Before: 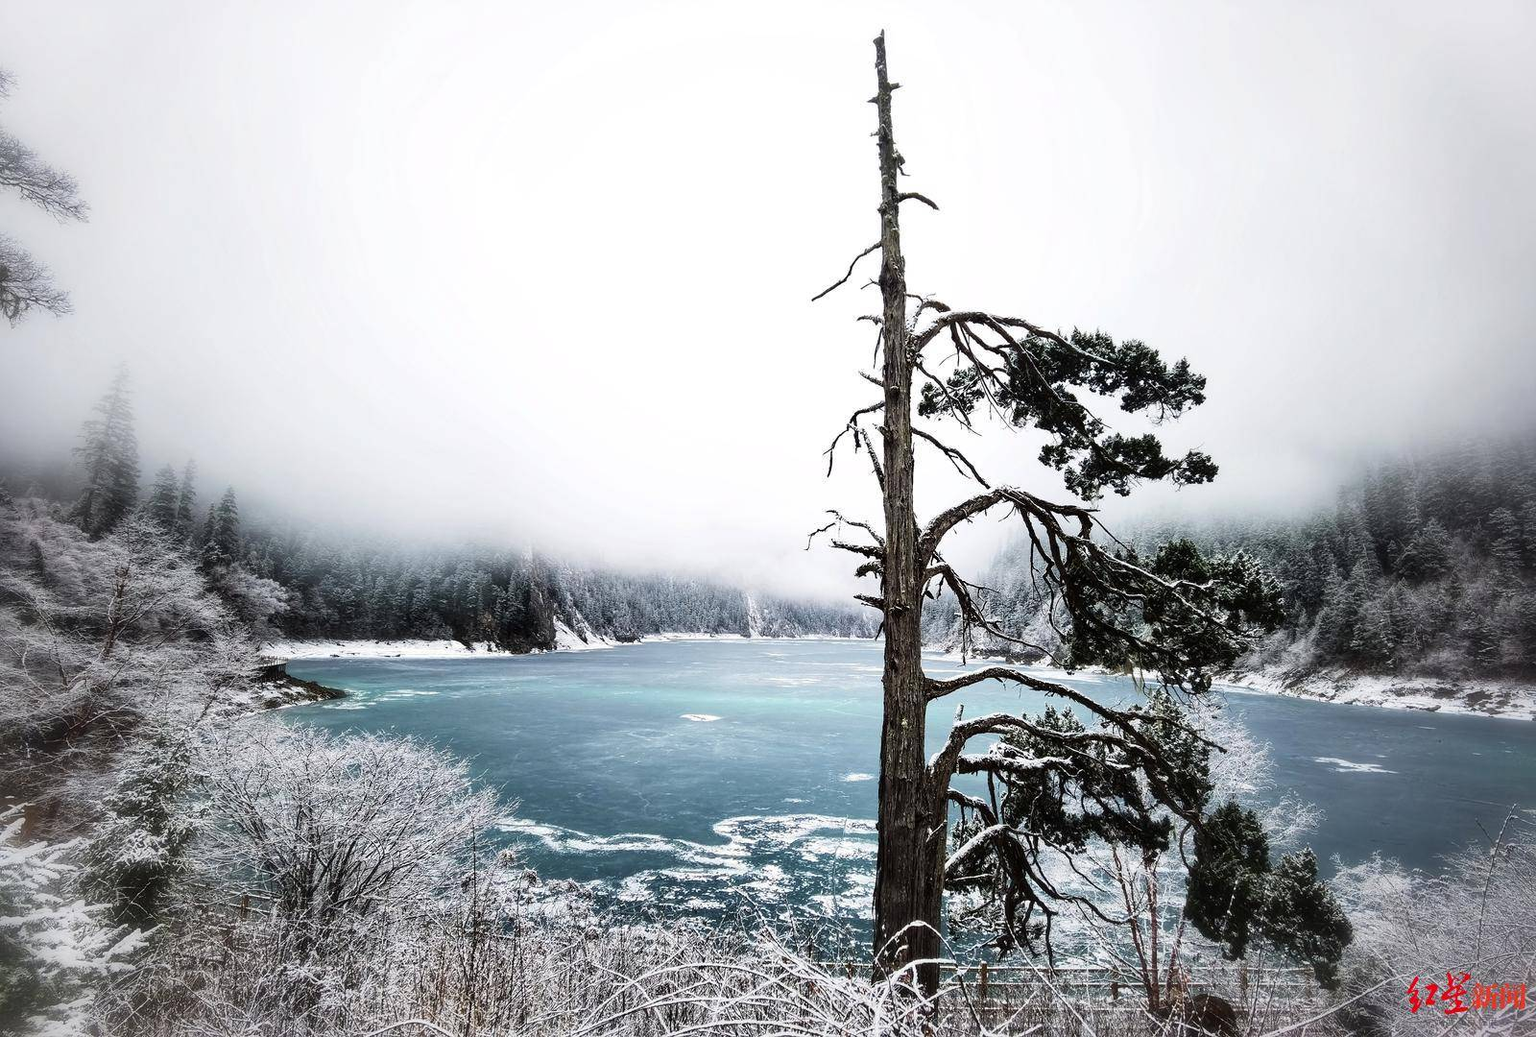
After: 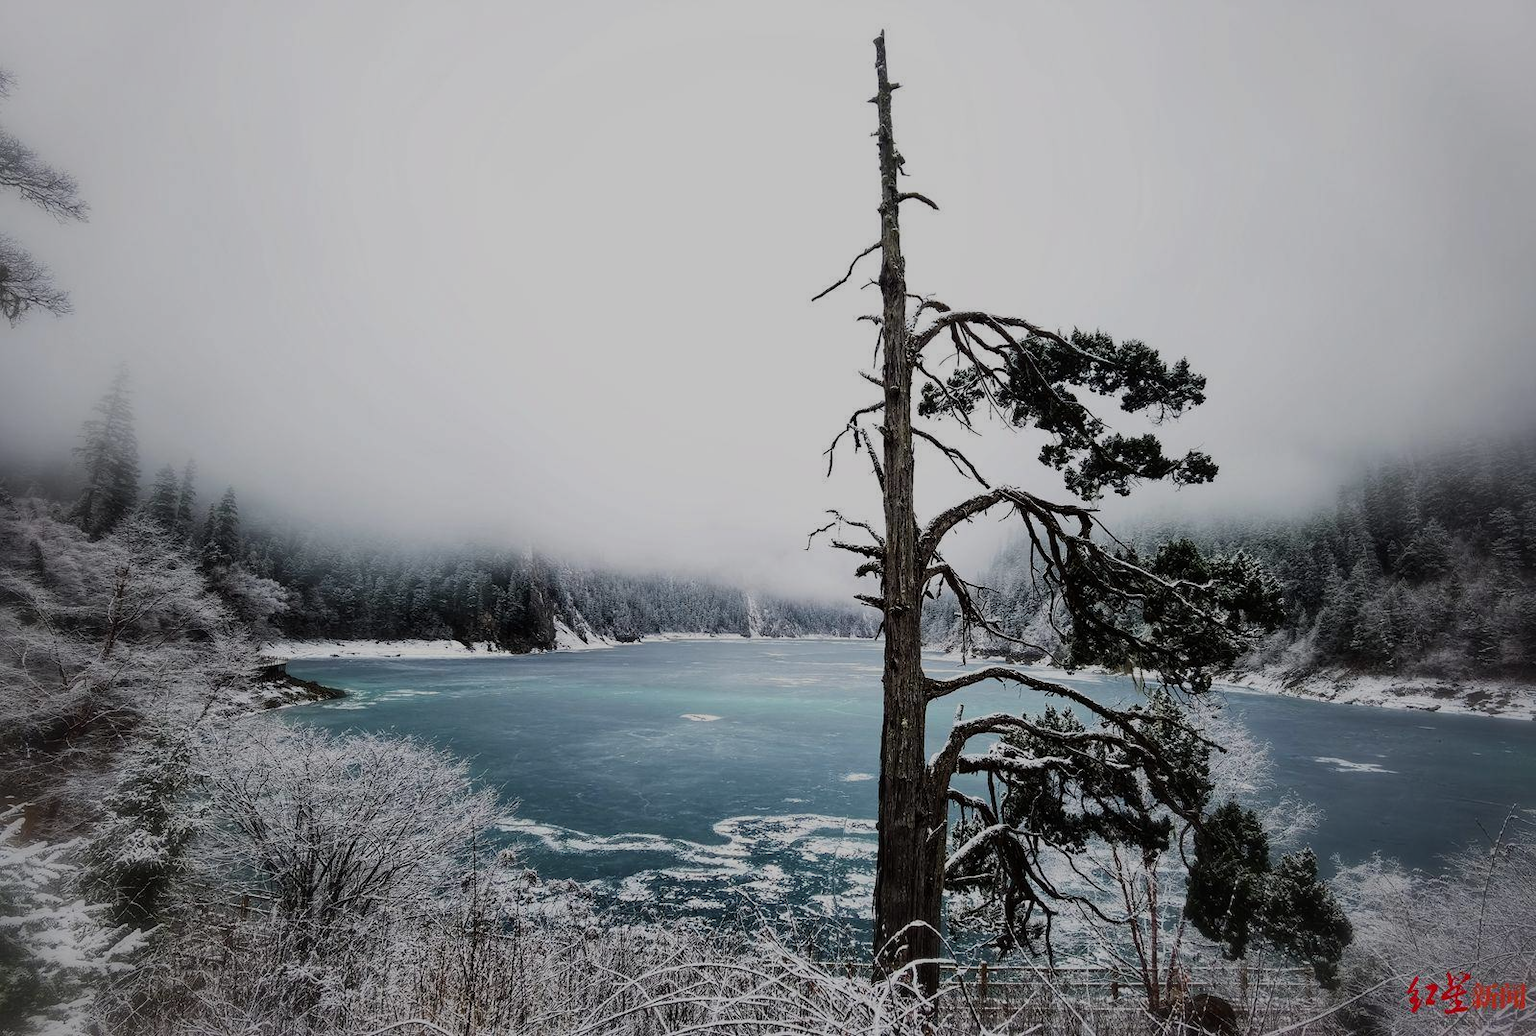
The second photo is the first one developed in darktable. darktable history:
exposure: exposure -0.898 EV, compensate highlight preservation false
